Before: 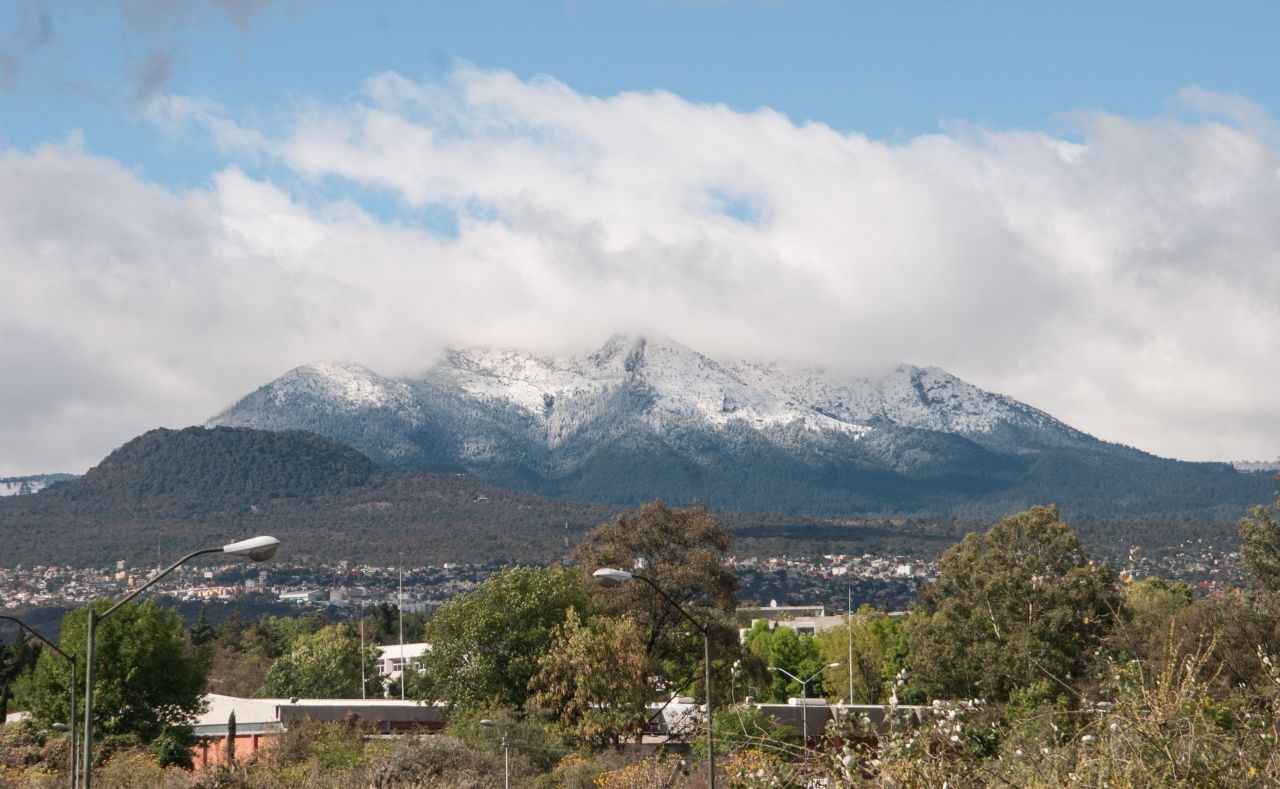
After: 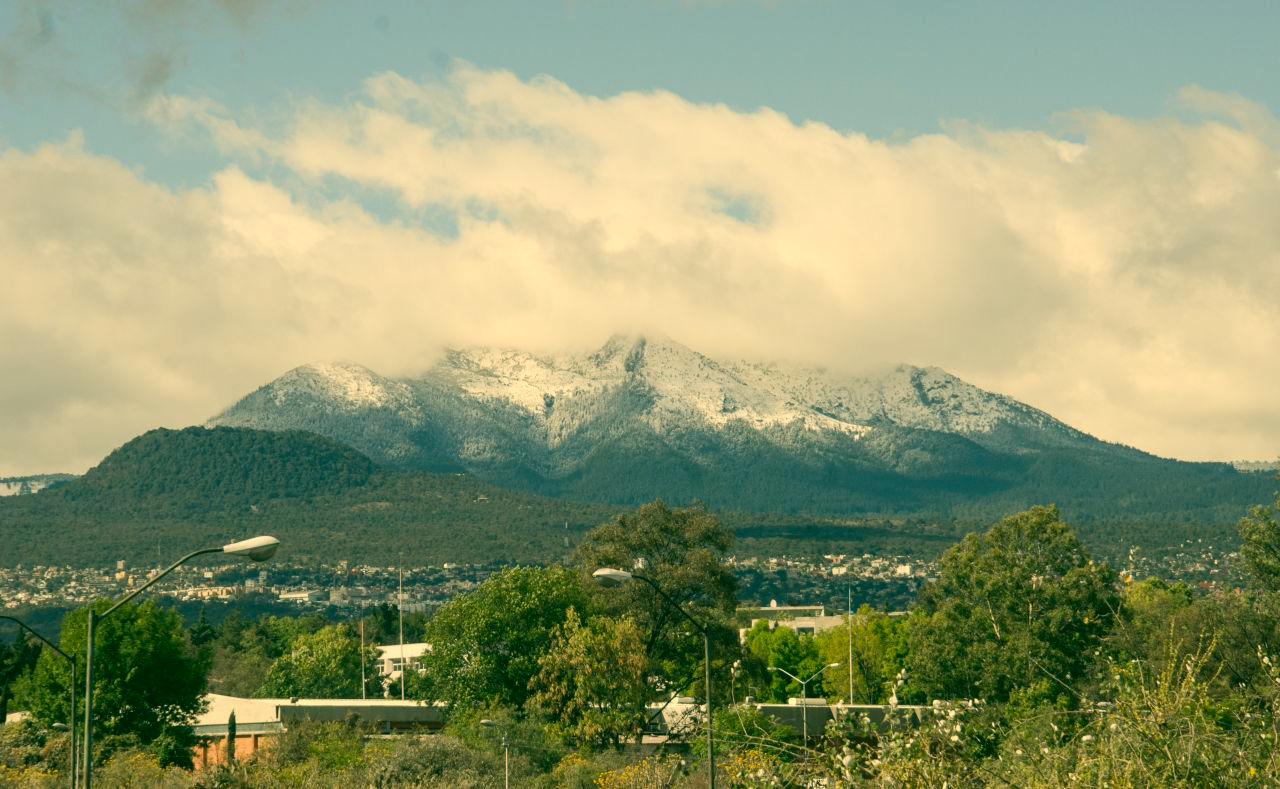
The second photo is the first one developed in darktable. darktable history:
color correction: highlights a* 5.69, highlights b* 32.77, shadows a* -26.3, shadows b* 4.05
